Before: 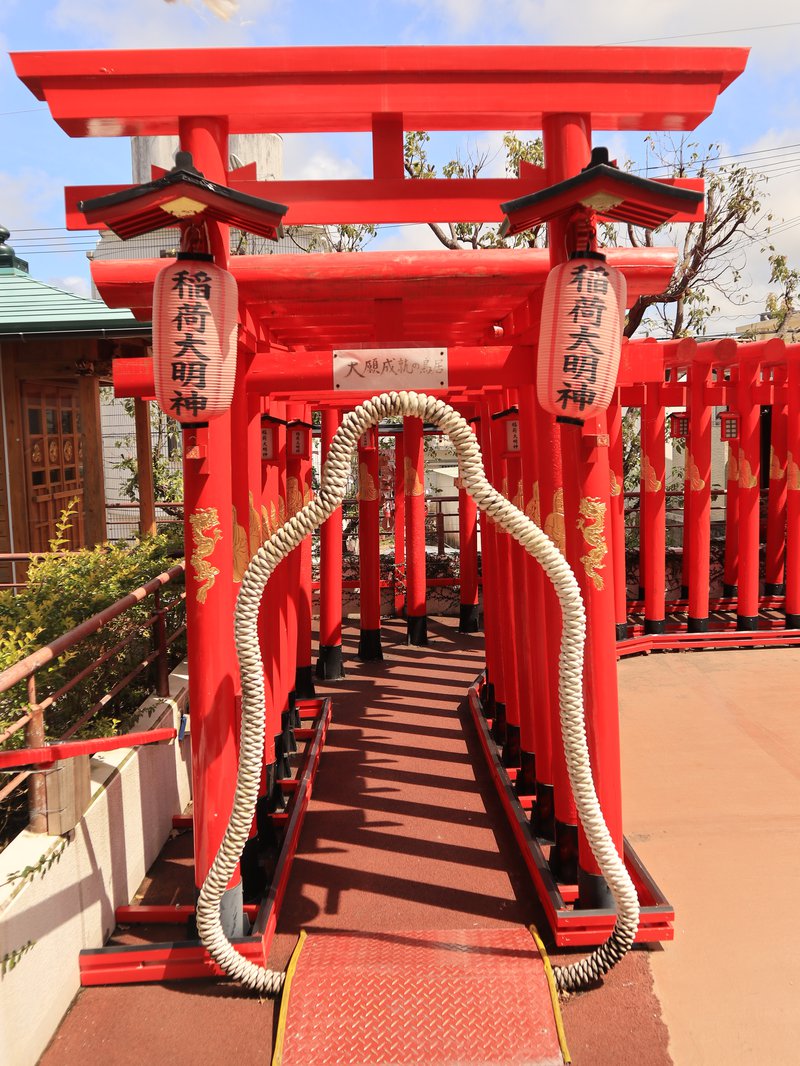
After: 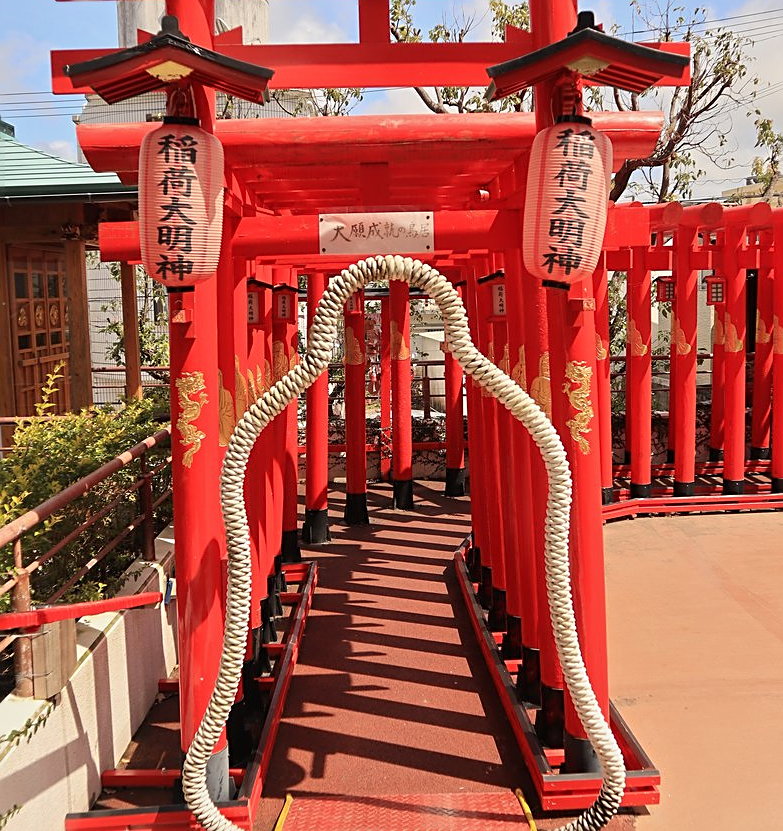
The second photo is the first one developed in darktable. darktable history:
tone equalizer: -8 EV -0.002 EV, -7 EV 0.005 EV, -6 EV -0.009 EV, -5 EV 0.011 EV, -4 EV -0.012 EV, -3 EV 0.007 EV, -2 EV -0.062 EV, -1 EV -0.293 EV, +0 EV -0.582 EV, smoothing diameter 2%, edges refinement/feathering 20, mask exposure compensation -1.57 EV, filter diffusion 5
sharpen: on, module defaults
crop and rotate: left 1.814%, top 12.818%, right 0.25%, bottom 9.225%
